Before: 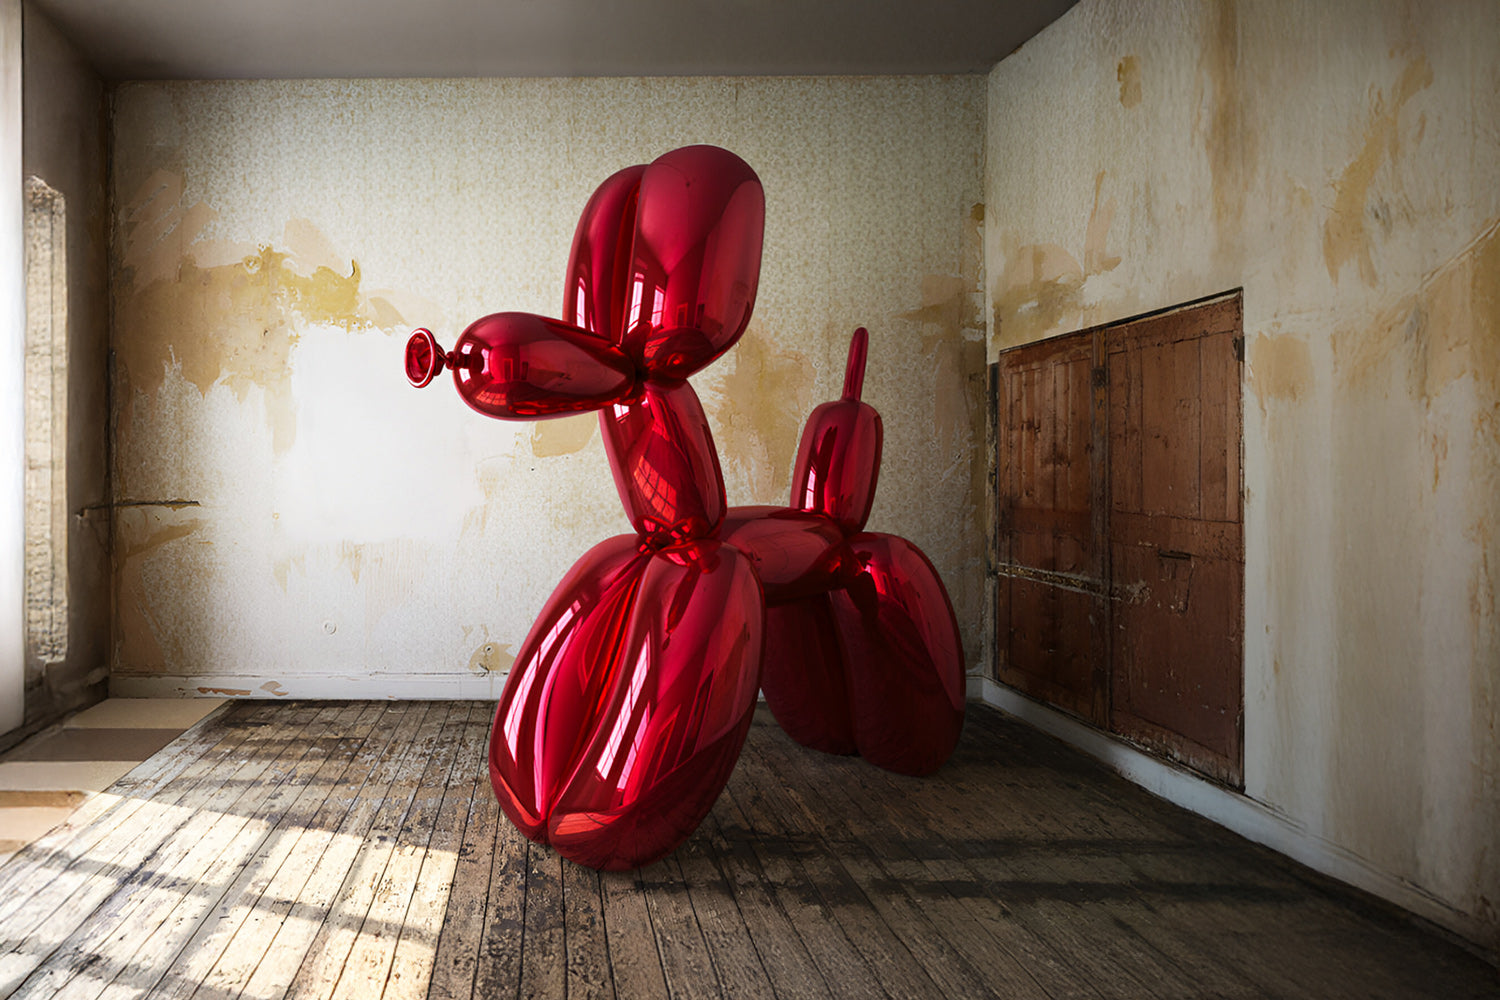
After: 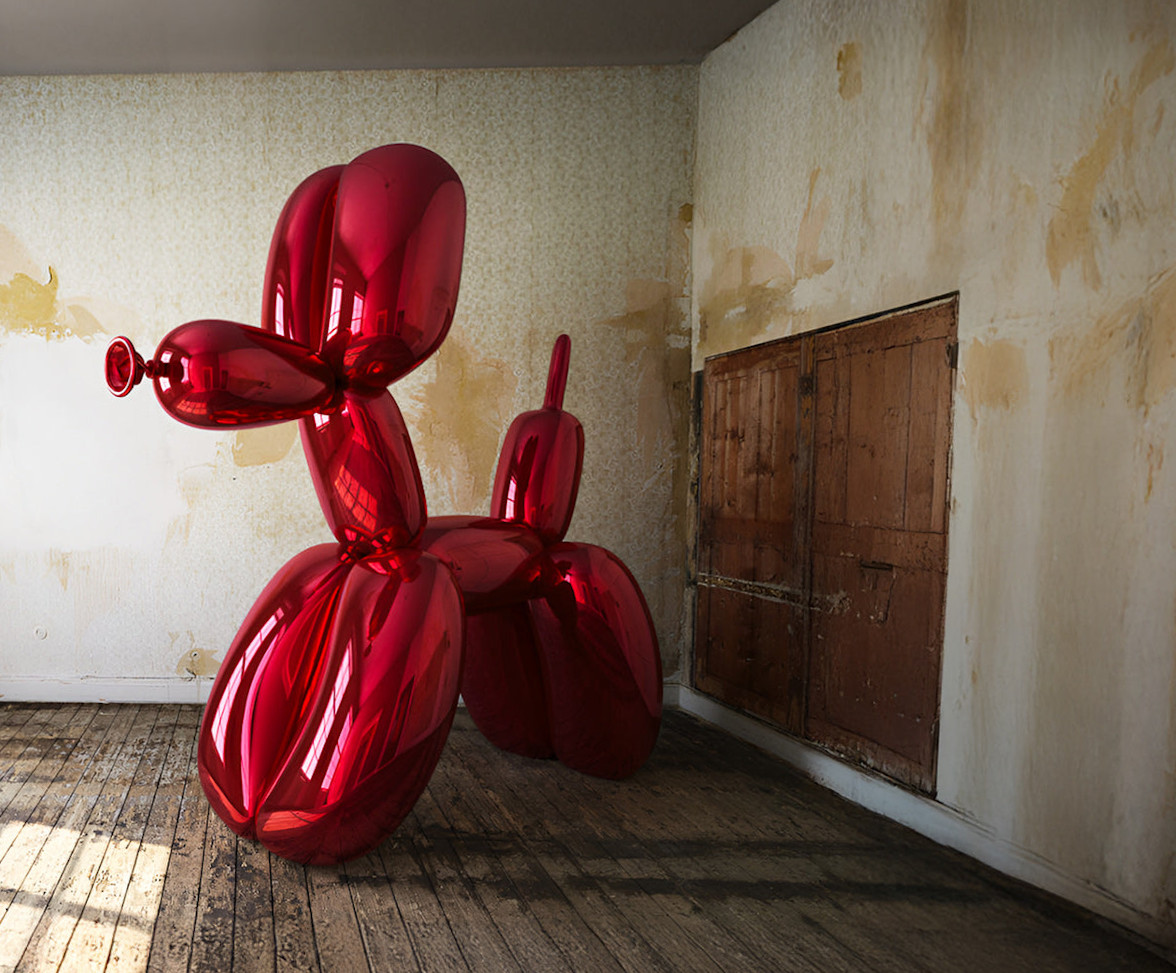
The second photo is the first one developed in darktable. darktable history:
rotate and perspective: rotation 0.074°, lens shift (vertical) 0.096, lens shift (horizontal) -0.041, crop left 0.043, crop right 0.952, crop top 0.024, crop bottom 0.979
crop: left 17.582%, bottom 0.031%
